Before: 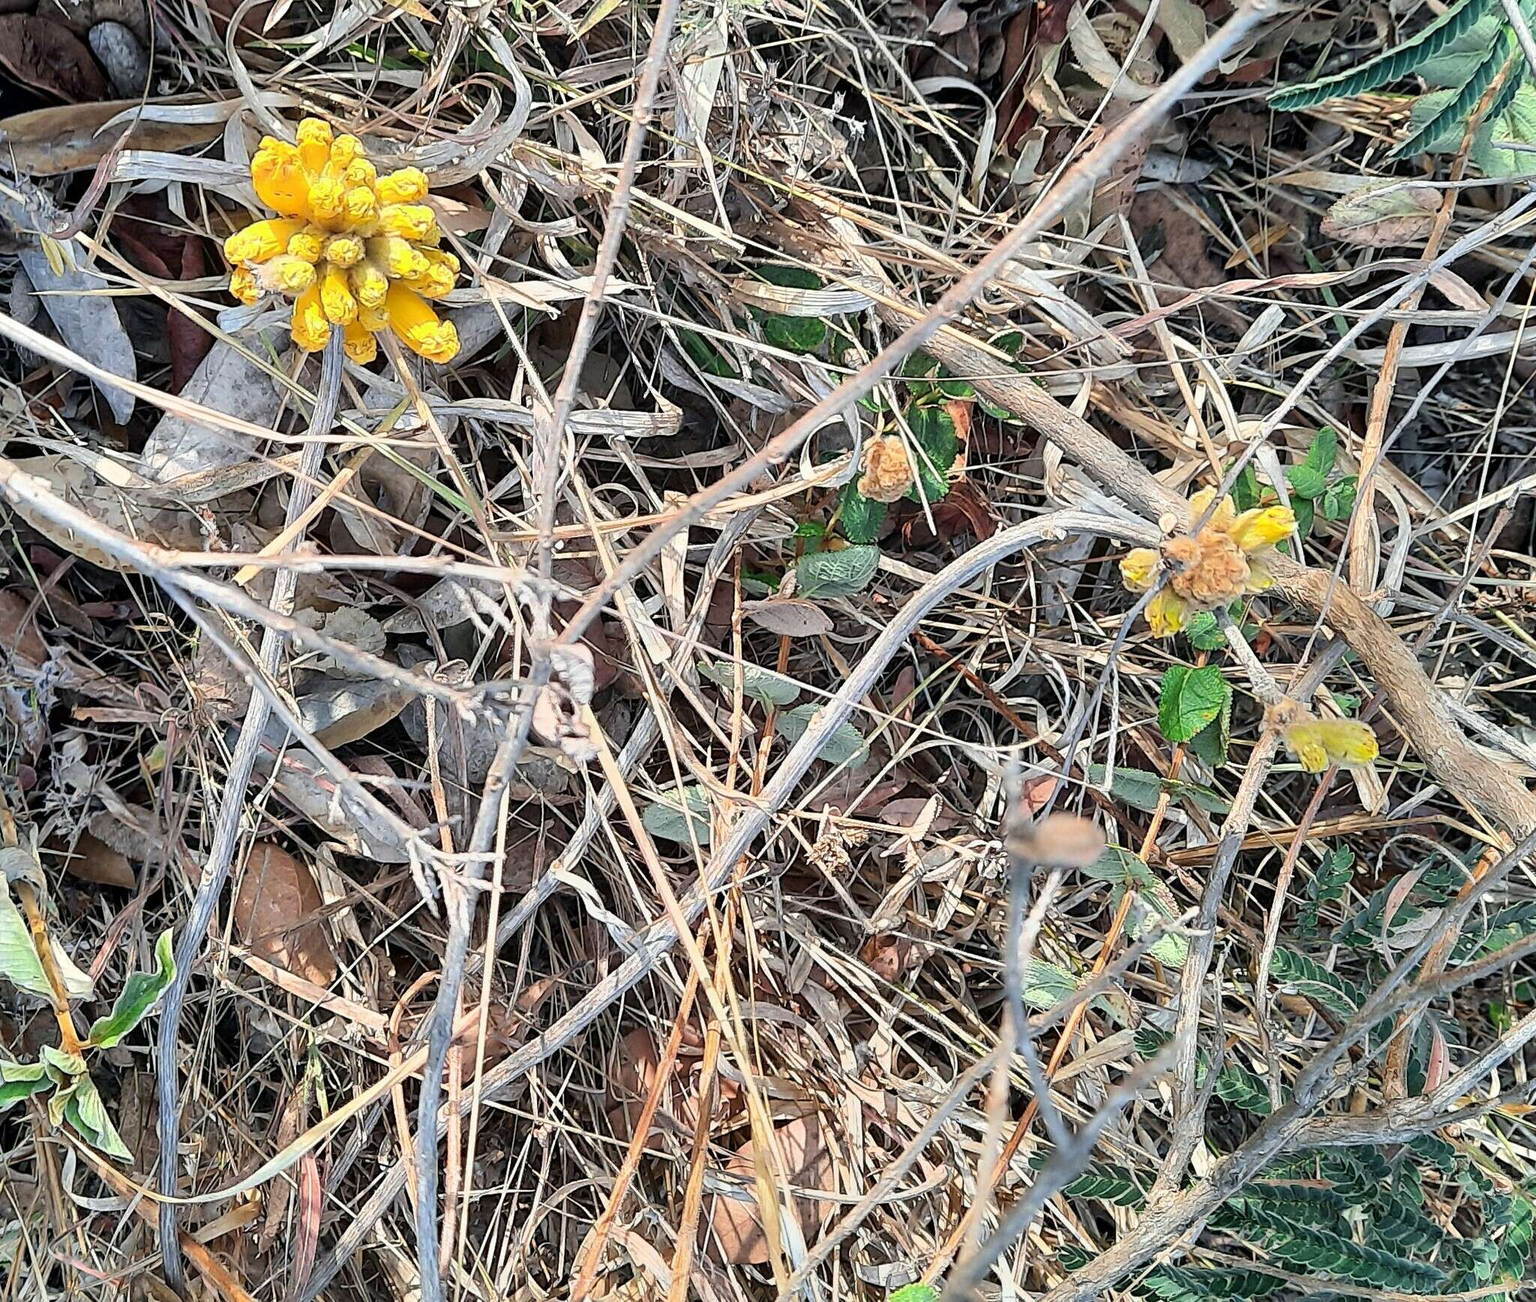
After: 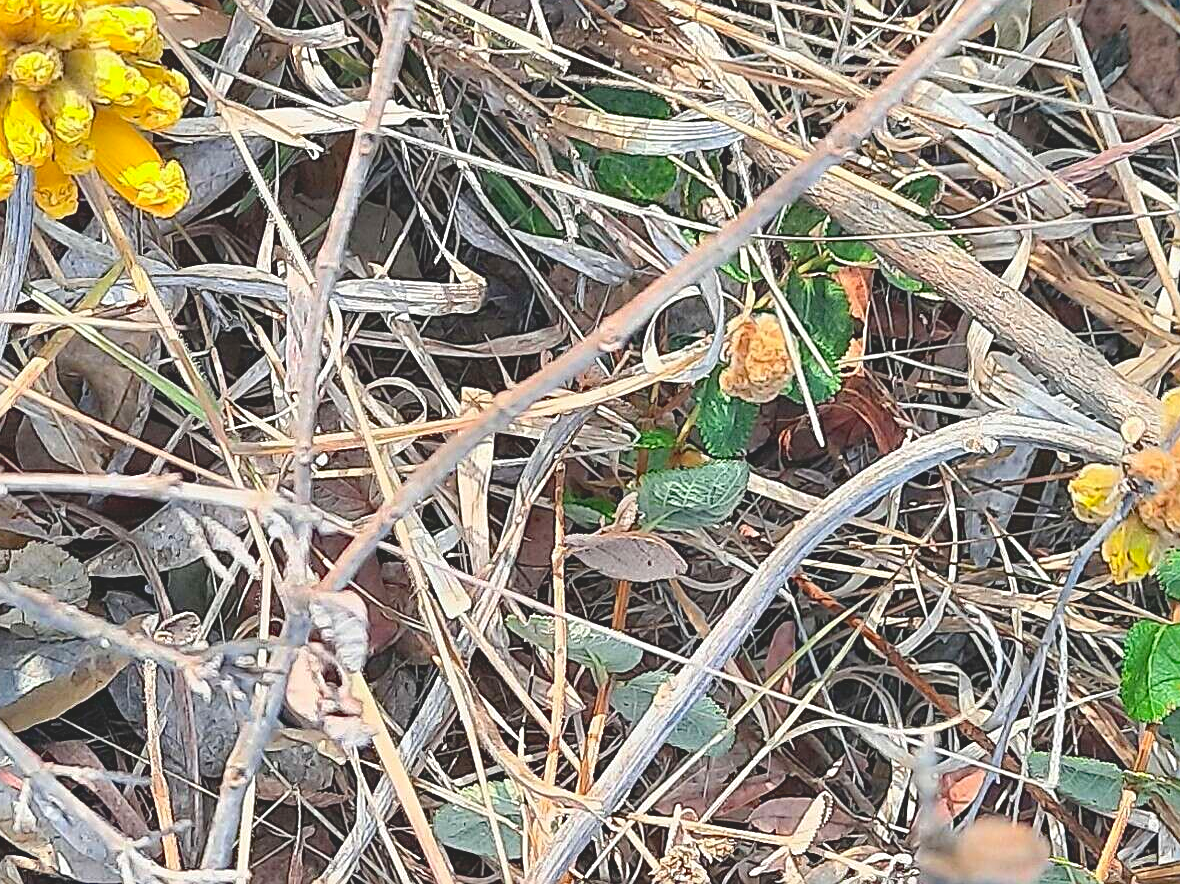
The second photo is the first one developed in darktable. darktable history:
sharpen: on, module defaults
contrast brightness saturation: contrast -0.273
haze removal: adaptive false
crop: left 20.734%, top 15.39%, right 21.639%, bottom 33.671%
exposure: exposure 0.605 EV, compensate highlight preservation false
